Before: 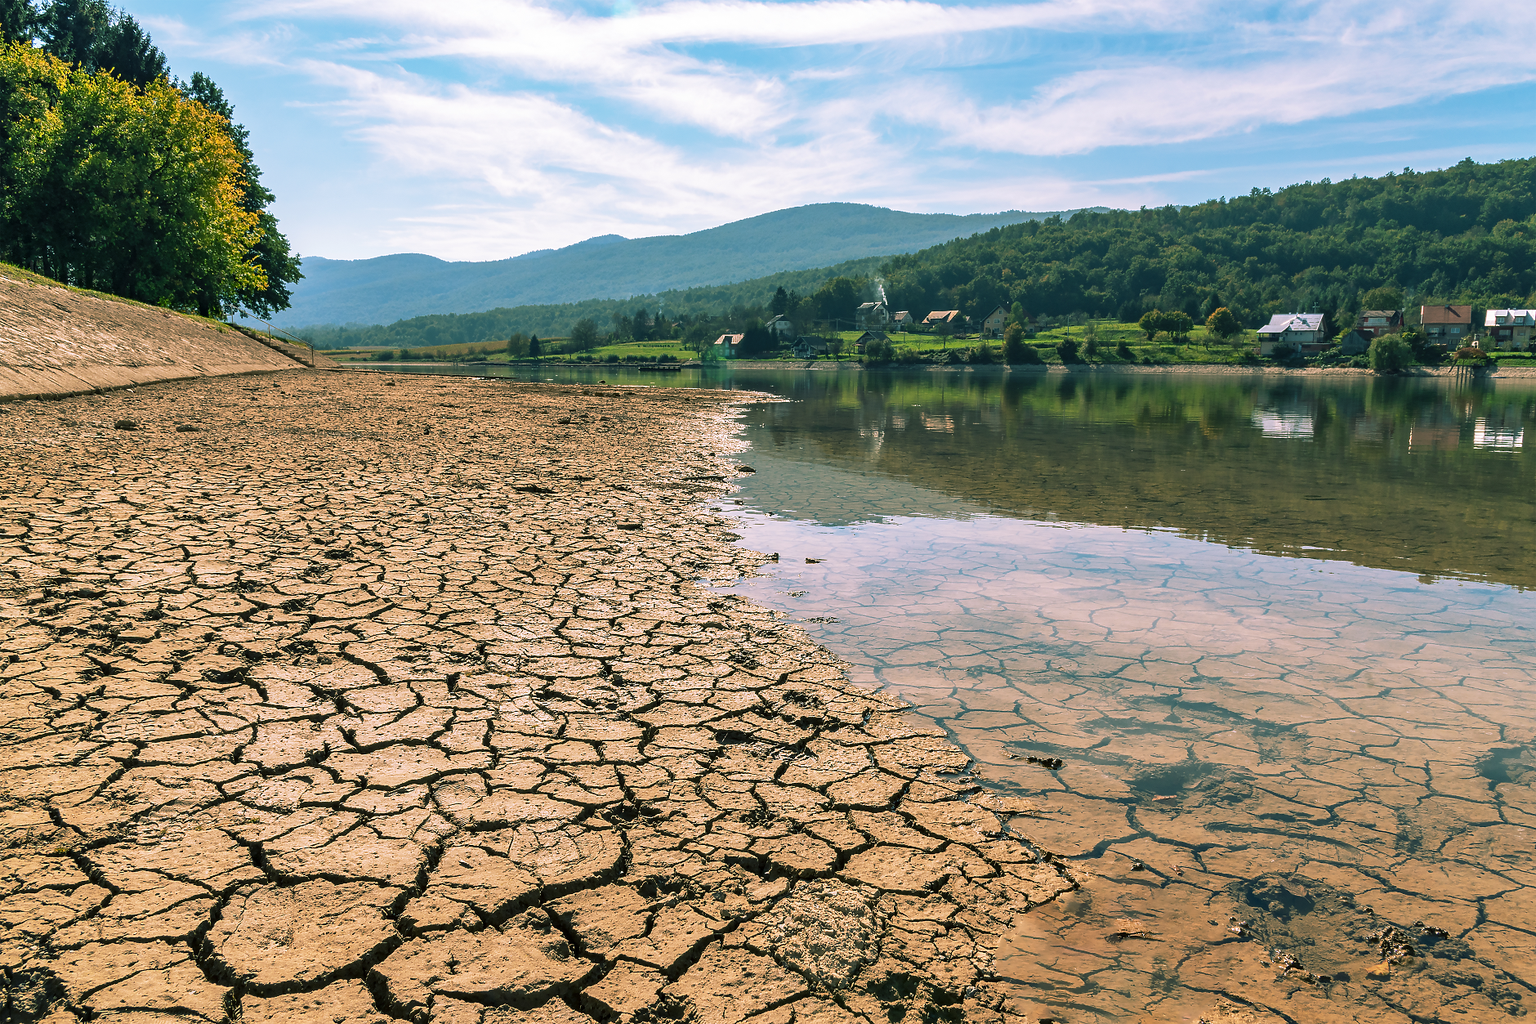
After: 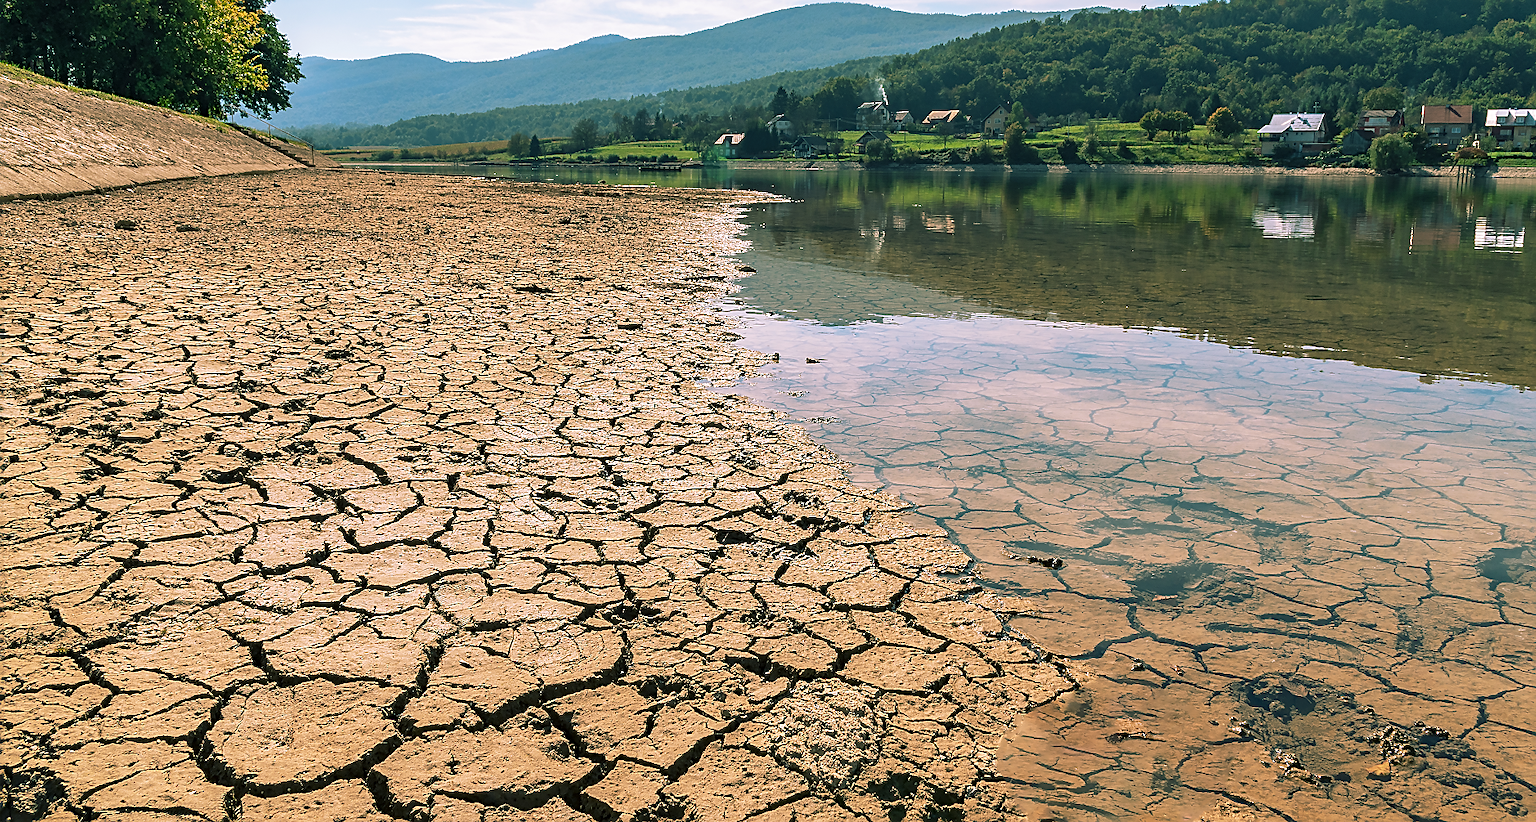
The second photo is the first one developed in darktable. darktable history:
sharpen: on, module defaults
color calibration: illuminant same as pipeline (D50), adaptation XYZ, x 0.346, y 0.357, temperature 5009.85 K
crop and rotate: top 19.678%
